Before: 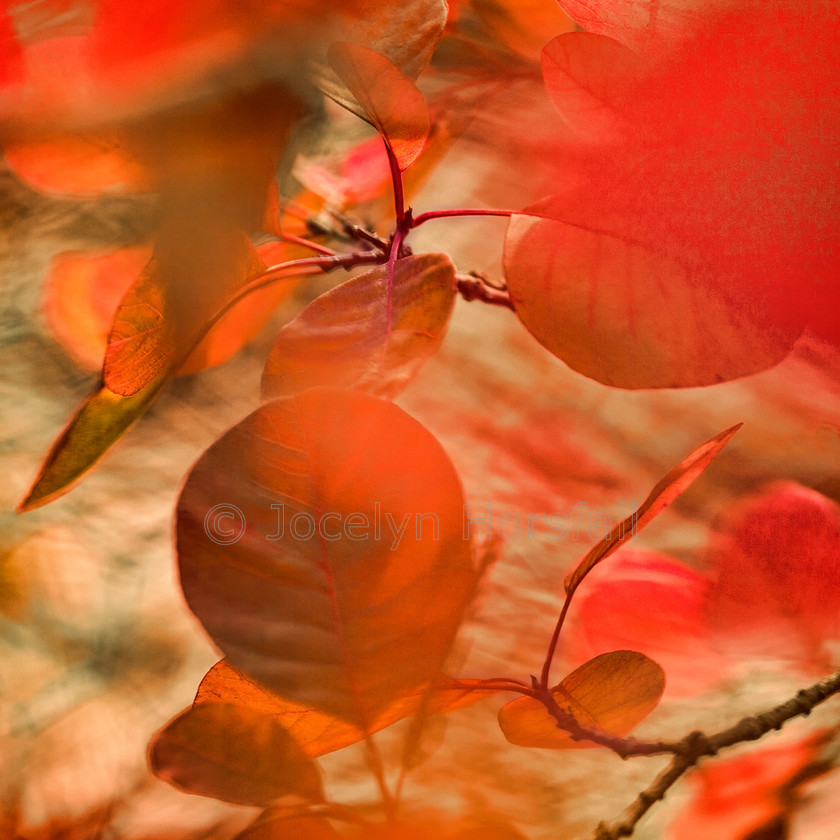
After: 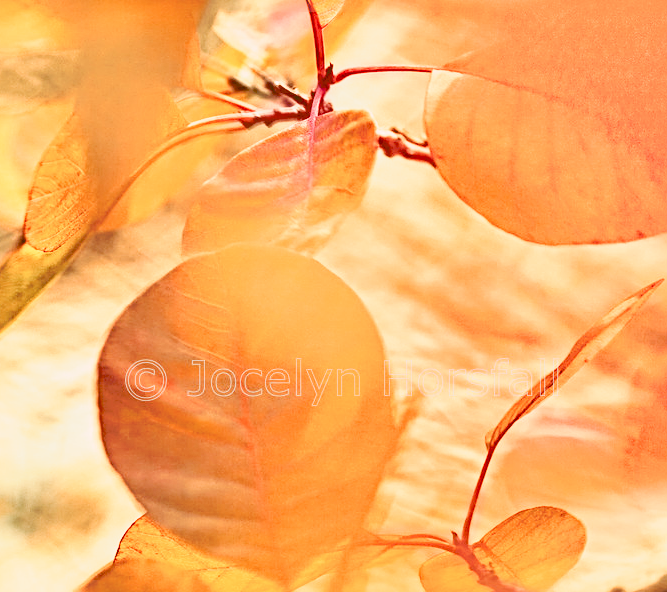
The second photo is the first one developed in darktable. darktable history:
tone curve: curves: ch0 [(0, 0) (0.003, 0.195) (0.011, 0.161) (0.025, 0.21) (0.044, 0.24) (0.069, 0.254) (0.1, 0.283) (0.136, 0.347) (0.177, 0.412) (0.224, 0.455) (0.277, 0.531) (0.335, 0.606) (0.399, 0.679) (0.468, 0.748) (0.543, 0.814) (0.623, 0.876) (0.709, 0.927) (0.801, 0.949) (0.898, 0.962) (1, 1)], preserve colors none
crop: left 9.426%, top 17.151%, right 11.094%, bottom 12.357%
contrast brightness saturation: contrast 0.076, saturation 0.016
base curve: curves: ch0 [(0, 0) (0.262, 0.32) (0.722, 0.705) (1, 1)]
sharpen: radius 4.857
